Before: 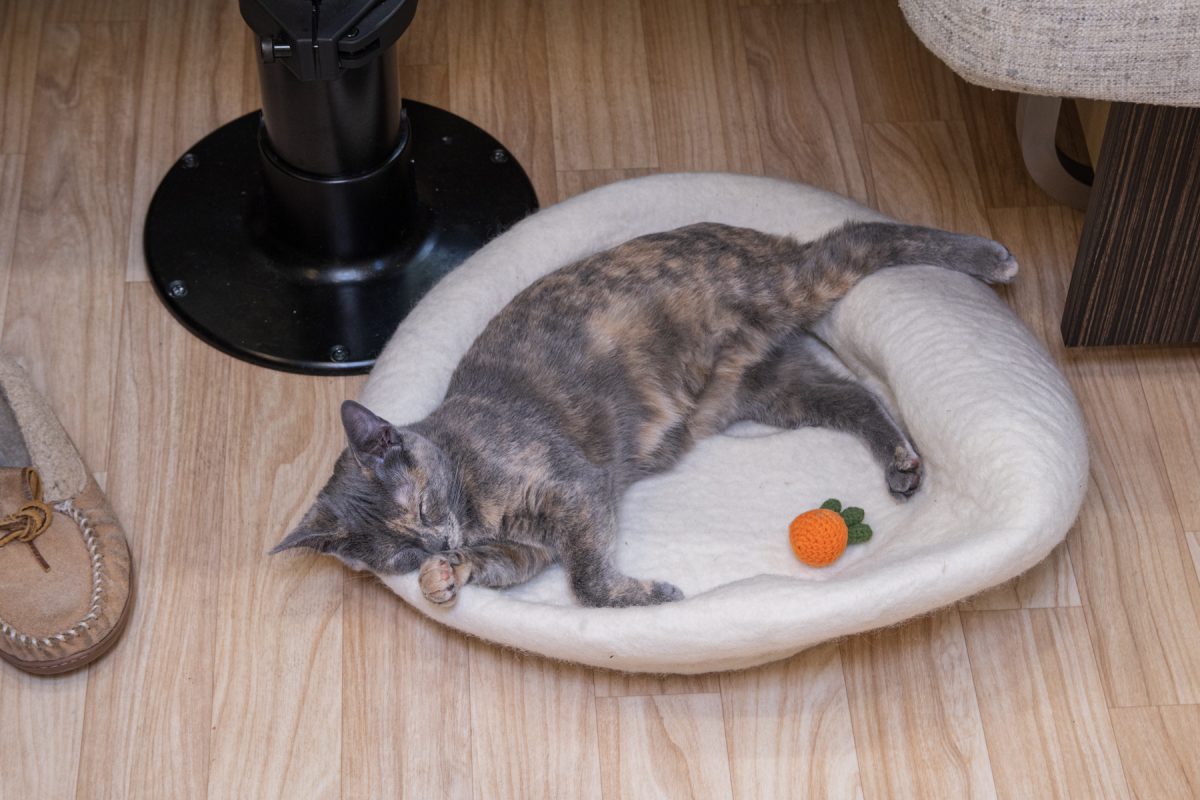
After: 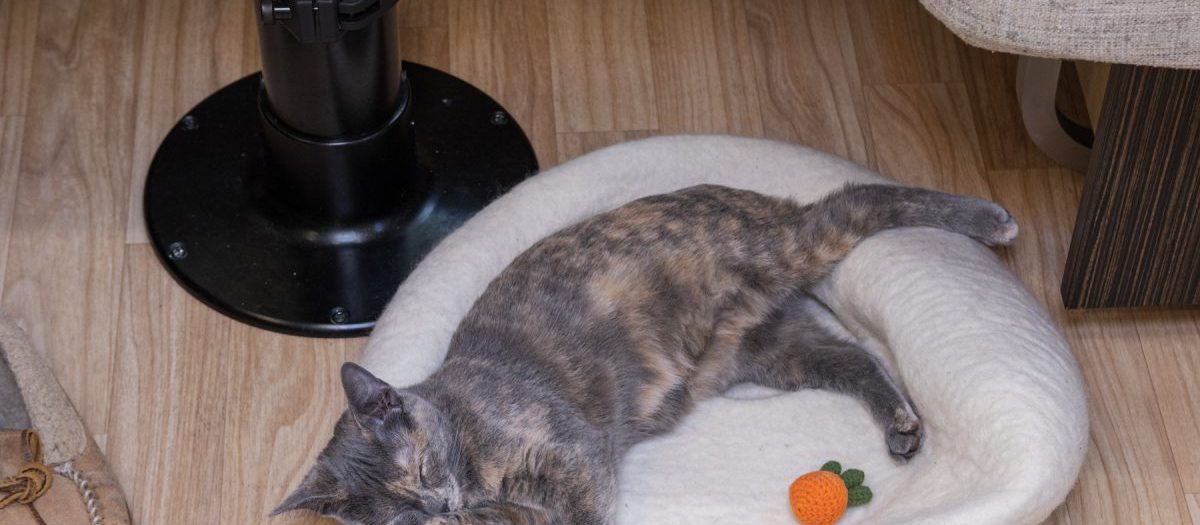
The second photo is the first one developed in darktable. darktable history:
crop and rotate: top 4.847%, bottom 29.413%
